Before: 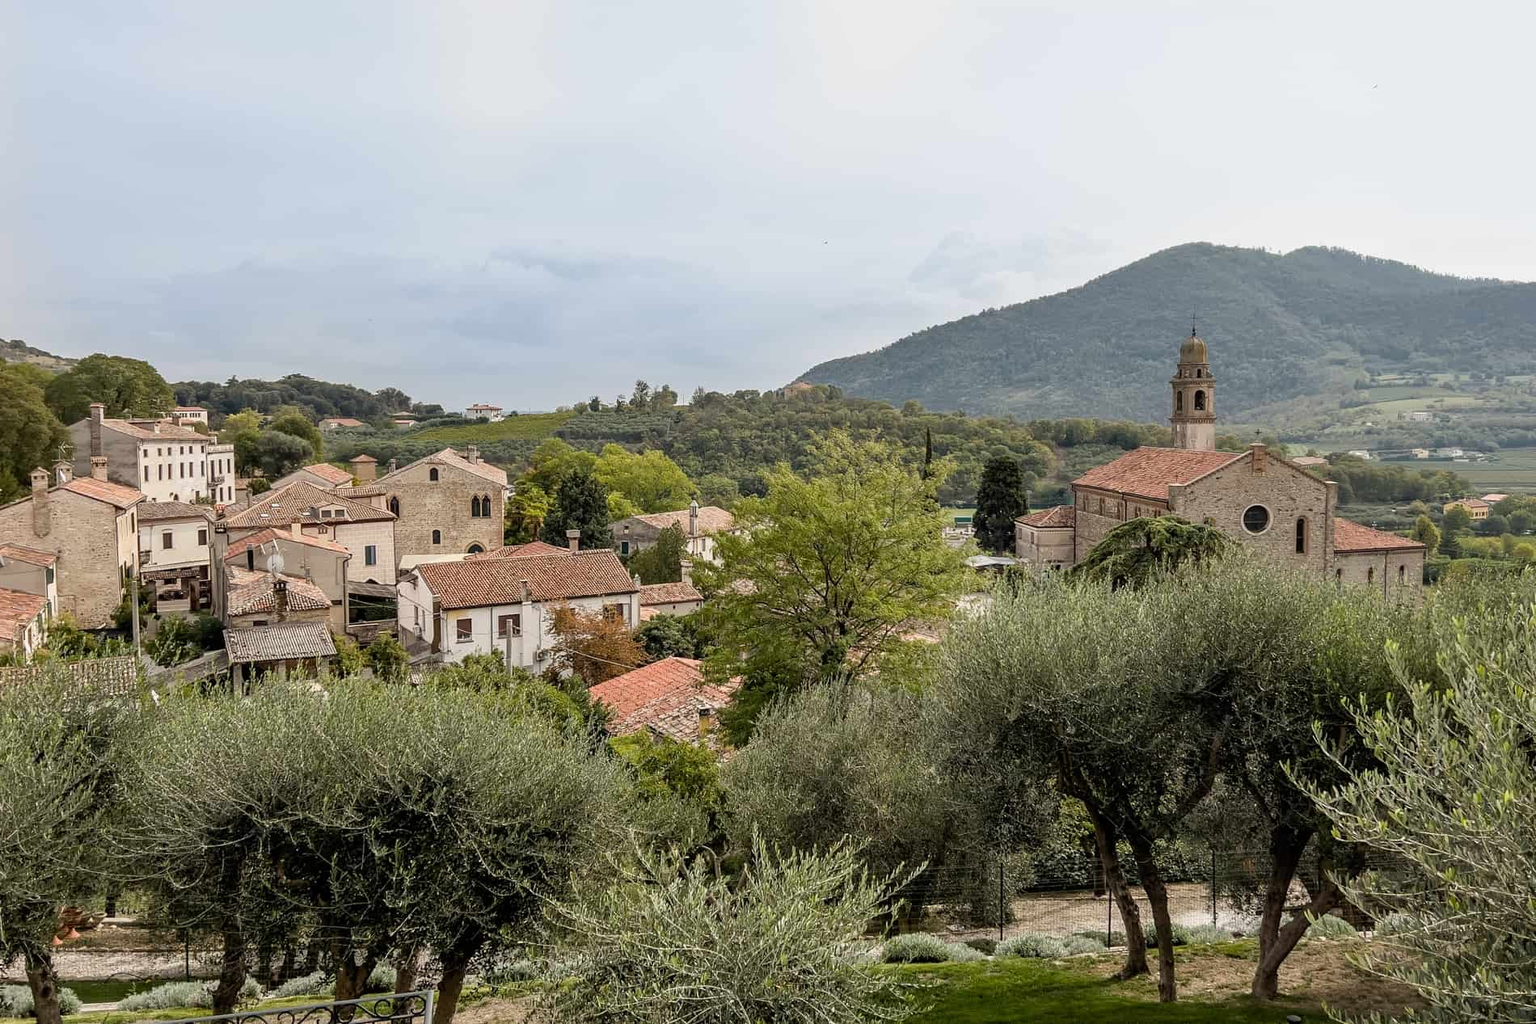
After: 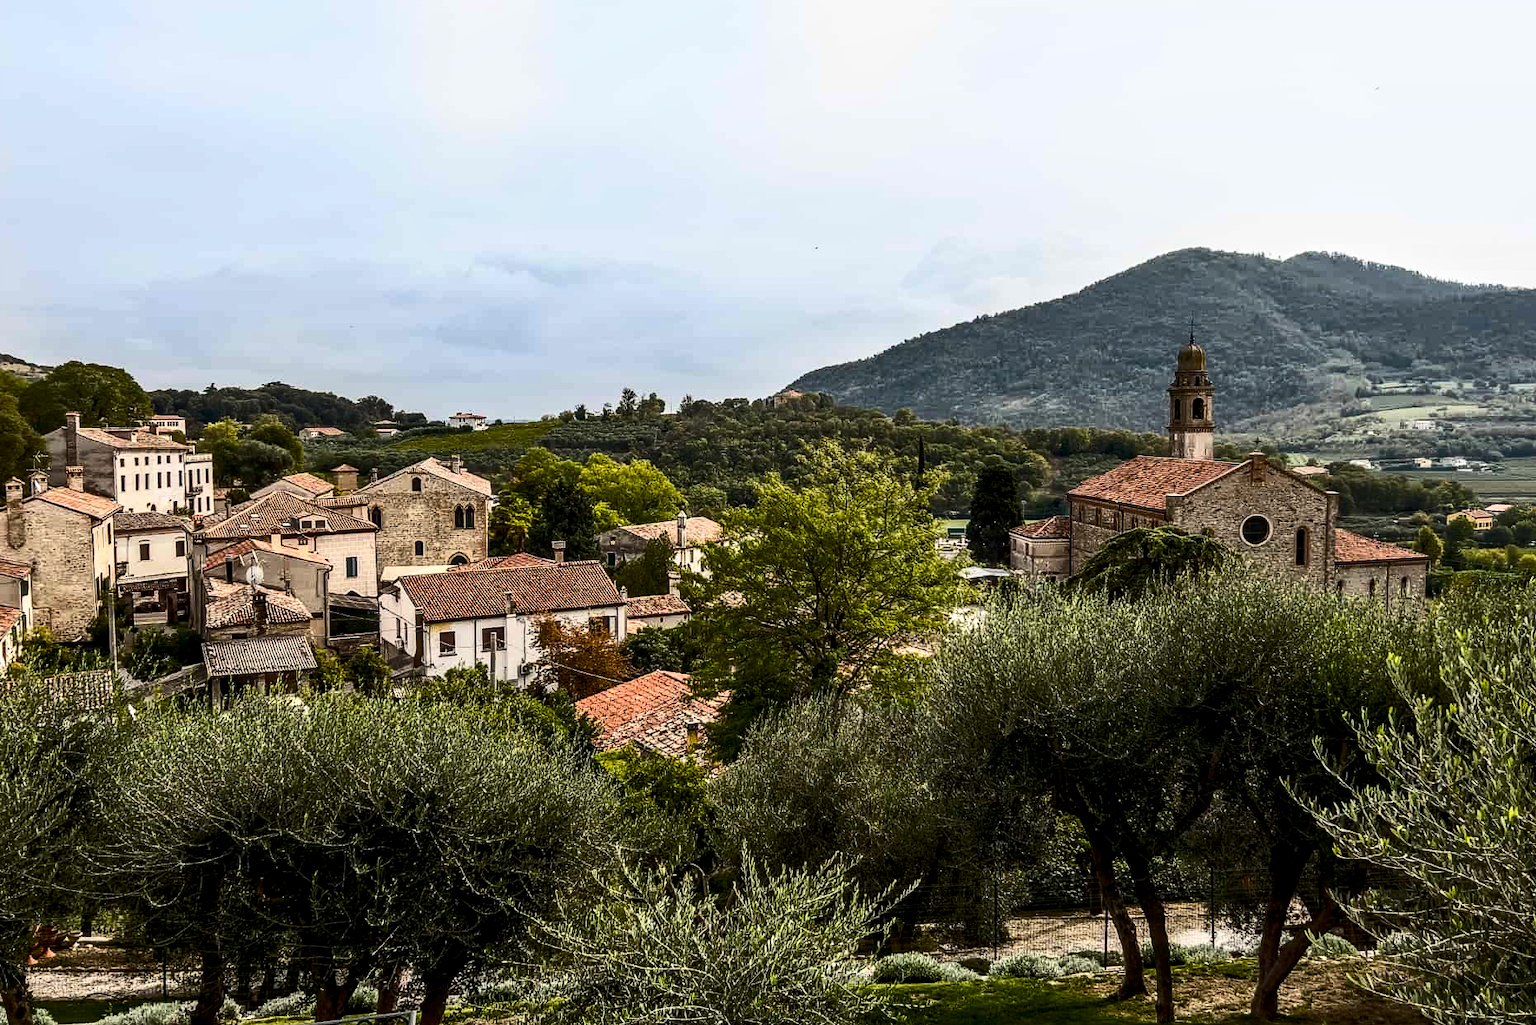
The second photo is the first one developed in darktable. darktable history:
contrast brightness saturation: contrast 0.281
crop: left 1.72%, right 0.276%, bottom 1.87%
color balance rgb: linear chroma grading › global chroma 8.34%, perceptual saturation grading › global saturation 30.437%, perceptual brilliance grading › highlights 3.626%, perceptual brilliance grading › mid-tones -17.11%, perceptual brilliance grading › shadows -41.238%, global vibrance 9.53%
local contrast: detail 130%
